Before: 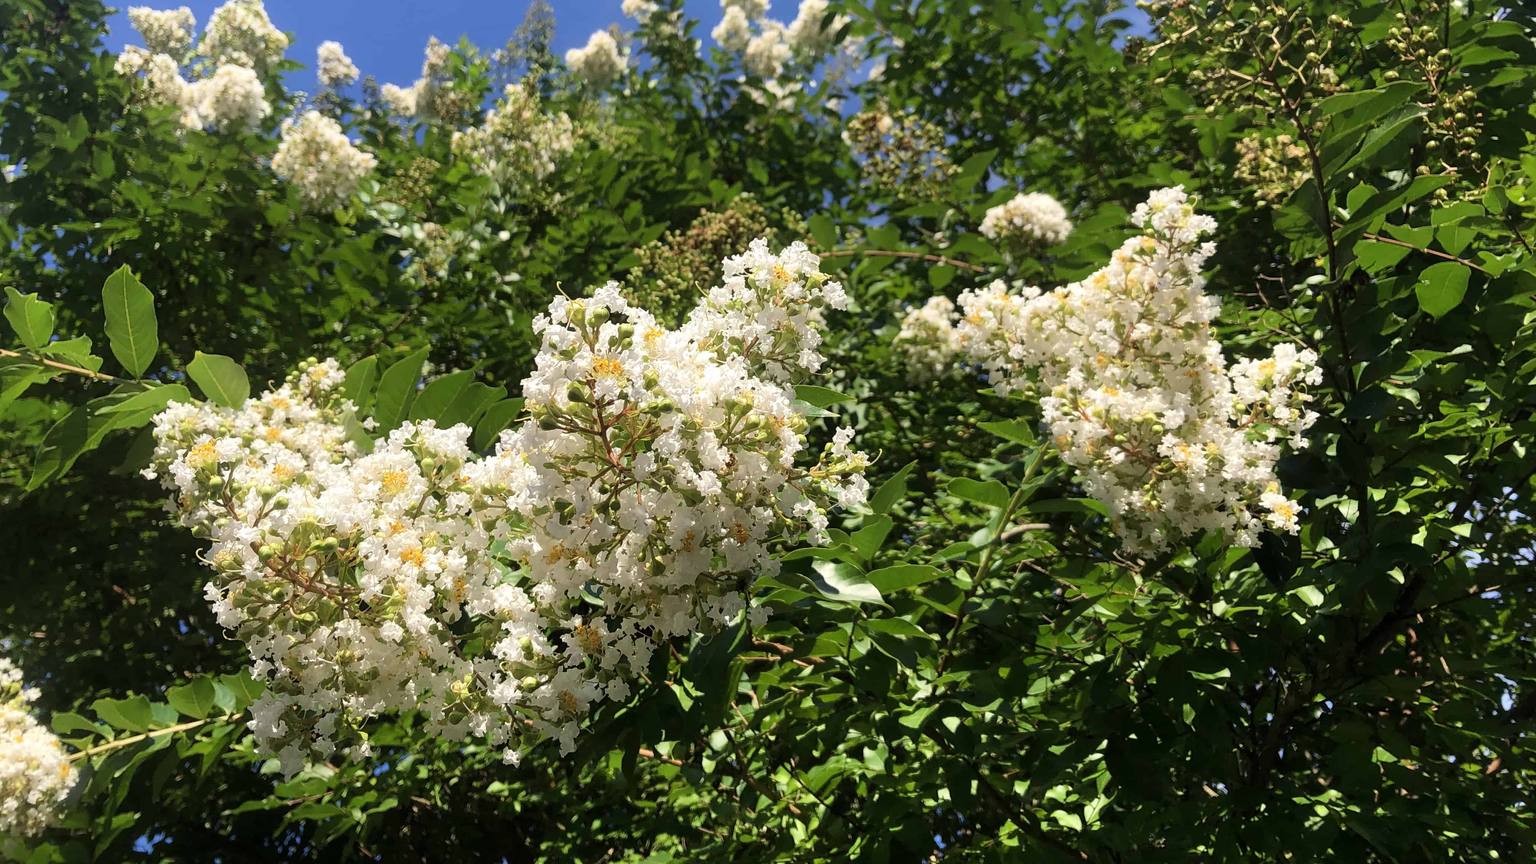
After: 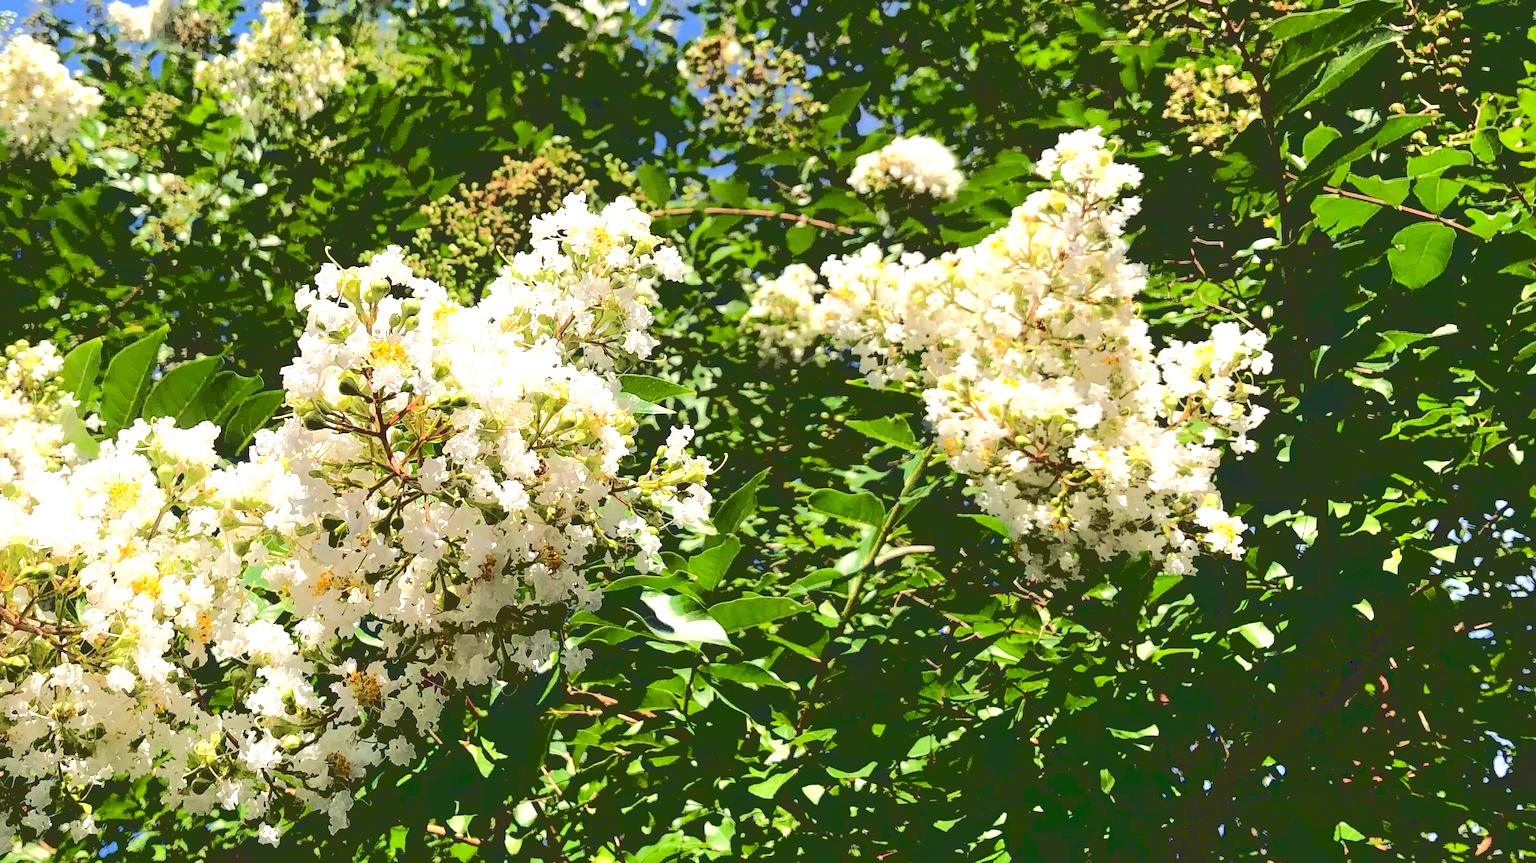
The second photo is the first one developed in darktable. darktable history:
crop: left 19.159%, top 9.58%, bottom 9.58%
exposure: exposure 0.661 EV, compensate highlight preservation false
base curve: curves: ch0 [(0.065, 0.026) (0.236, 0.358) (0.53, 0.546) (0.777, 0.841) (0.924, 0.992)], preserve colors average RGB
